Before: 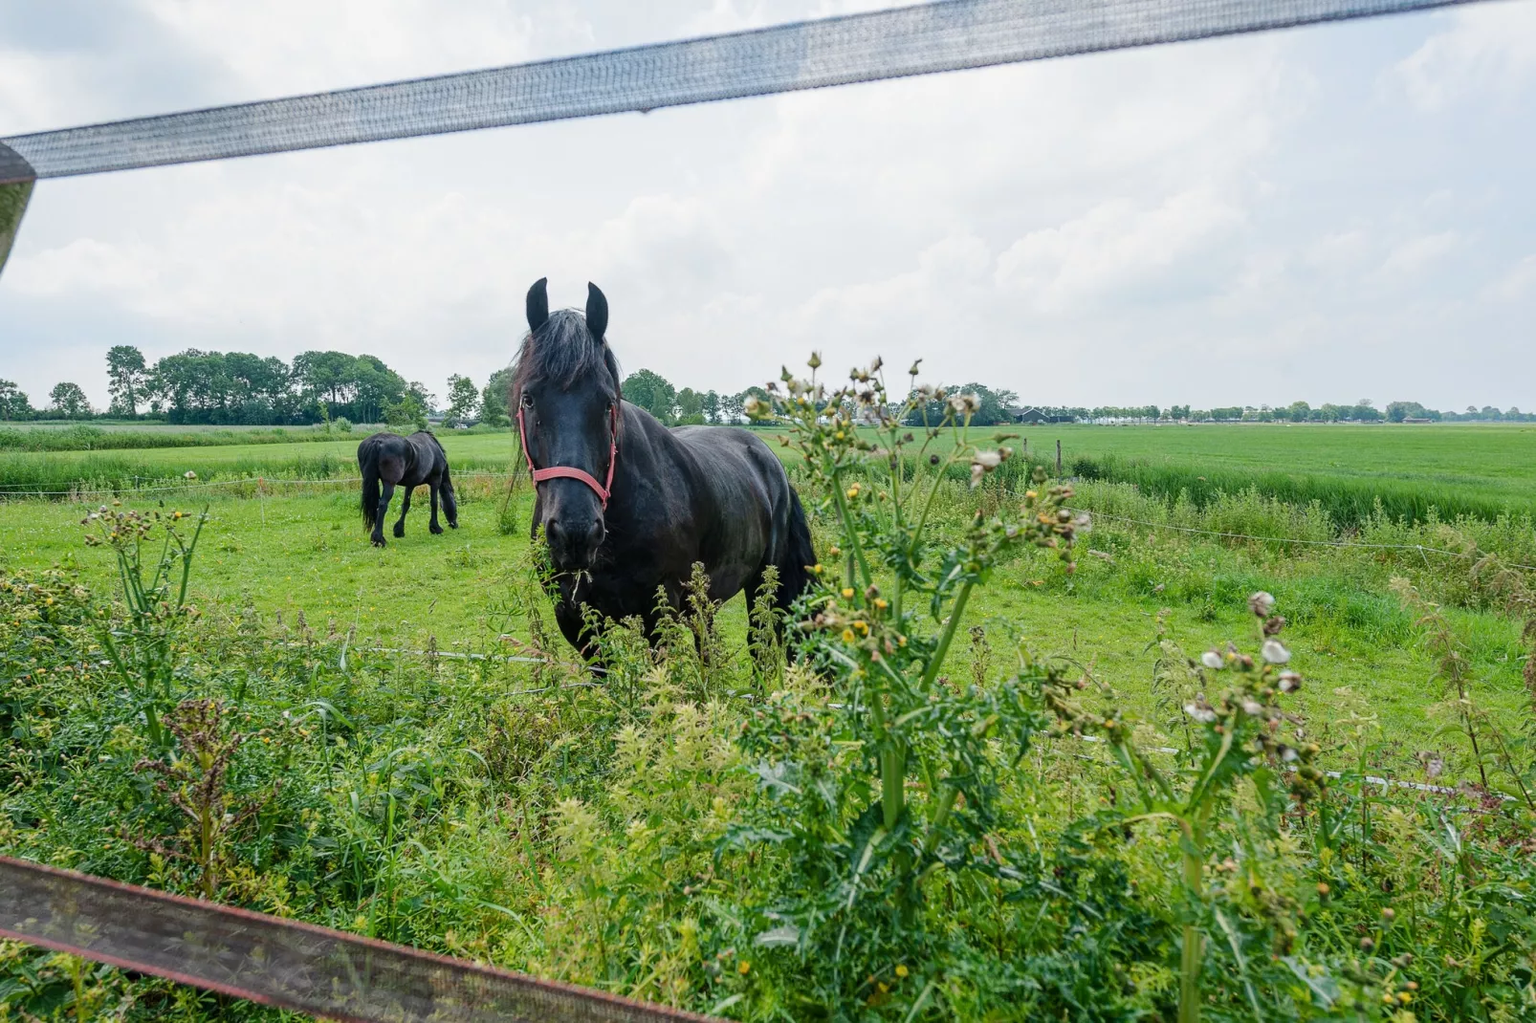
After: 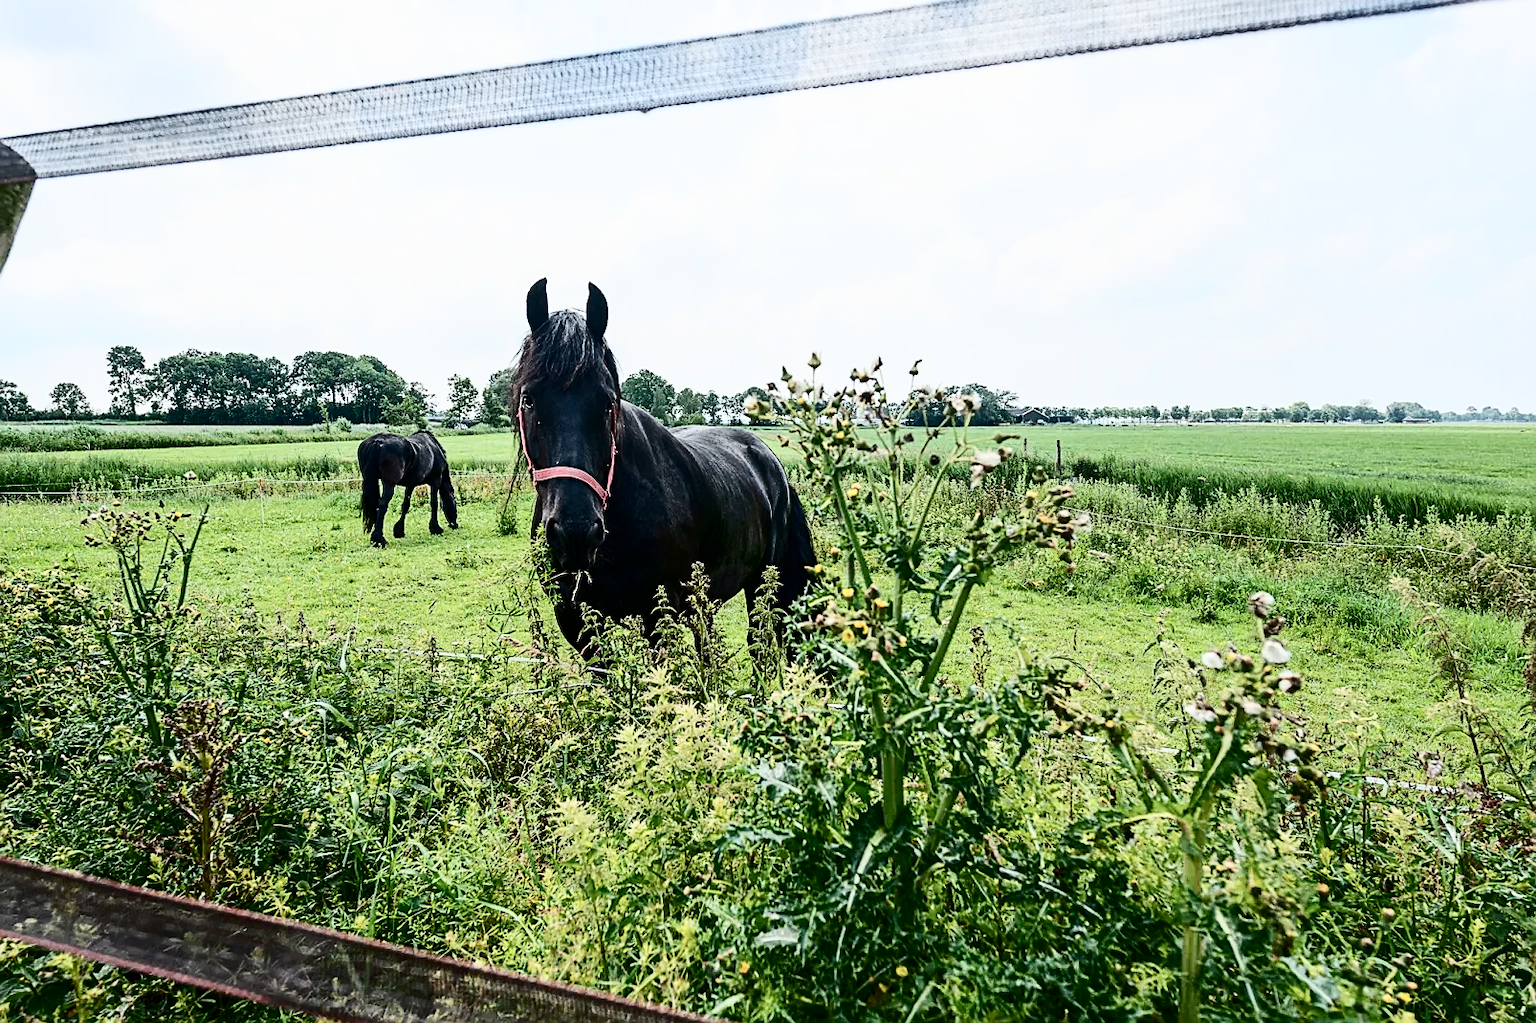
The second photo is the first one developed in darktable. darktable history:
sharpen: on, module defaults
contrast brightness saturation: contrast 0.5, saturation -0.1
